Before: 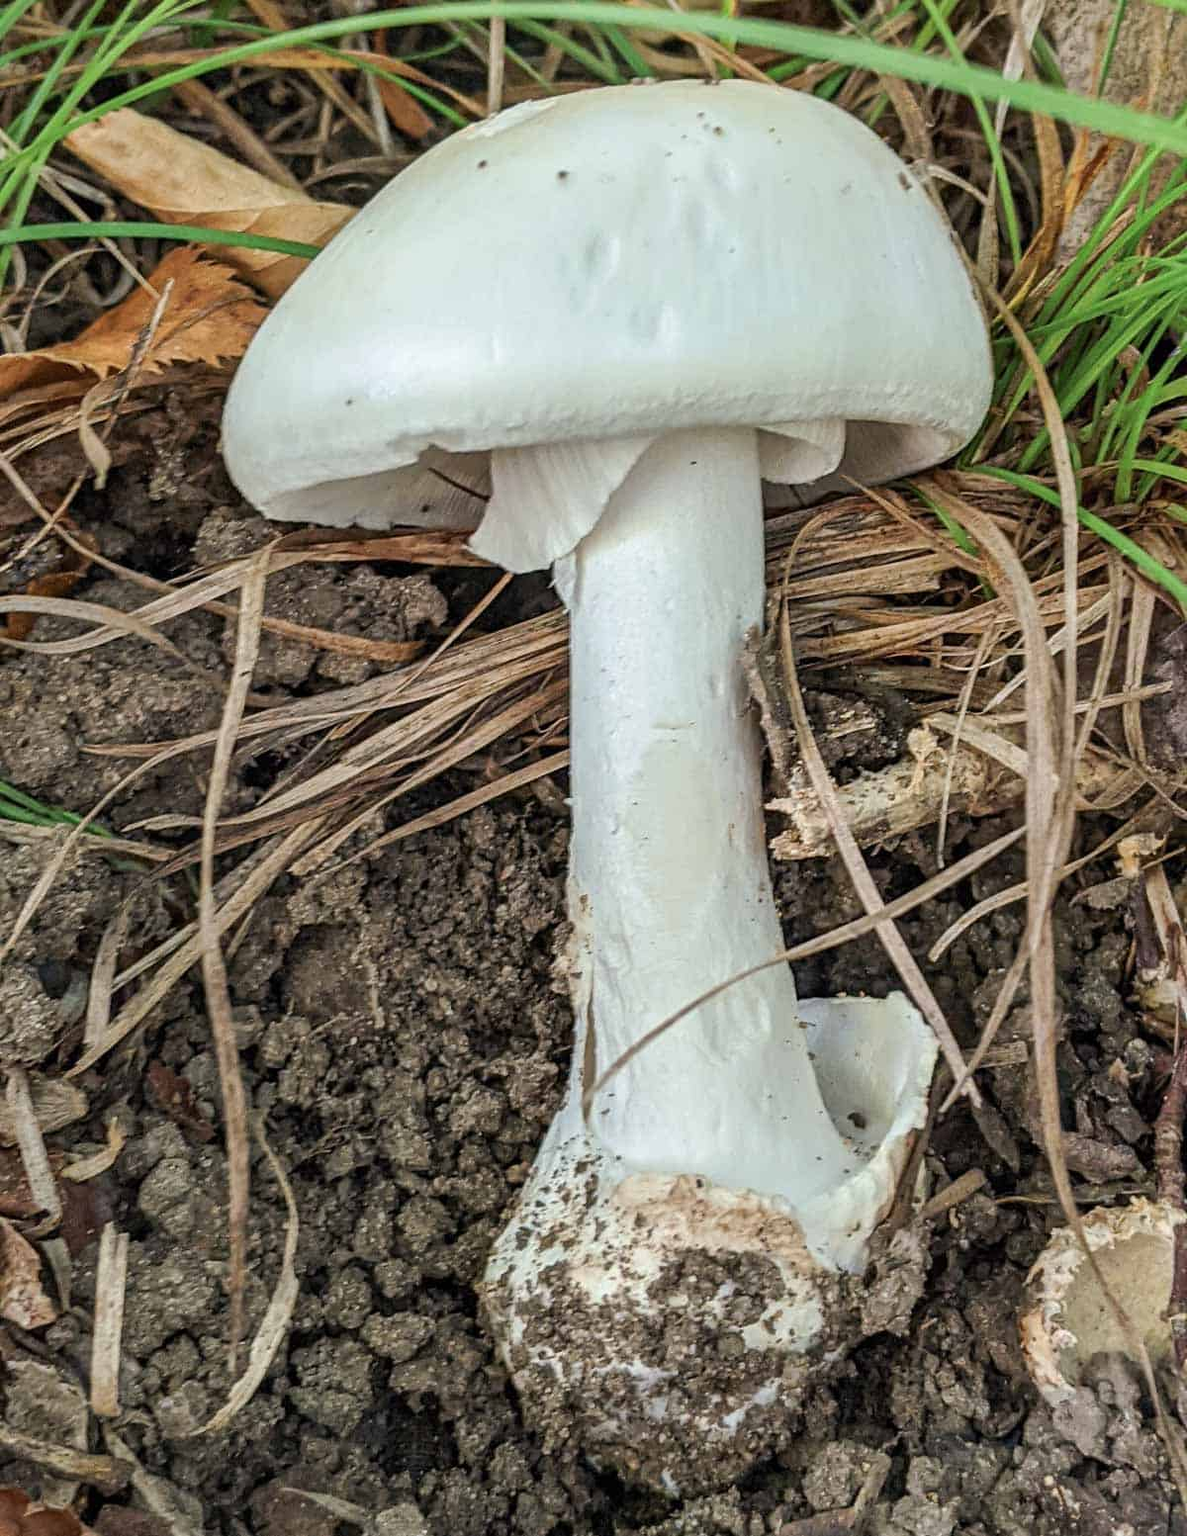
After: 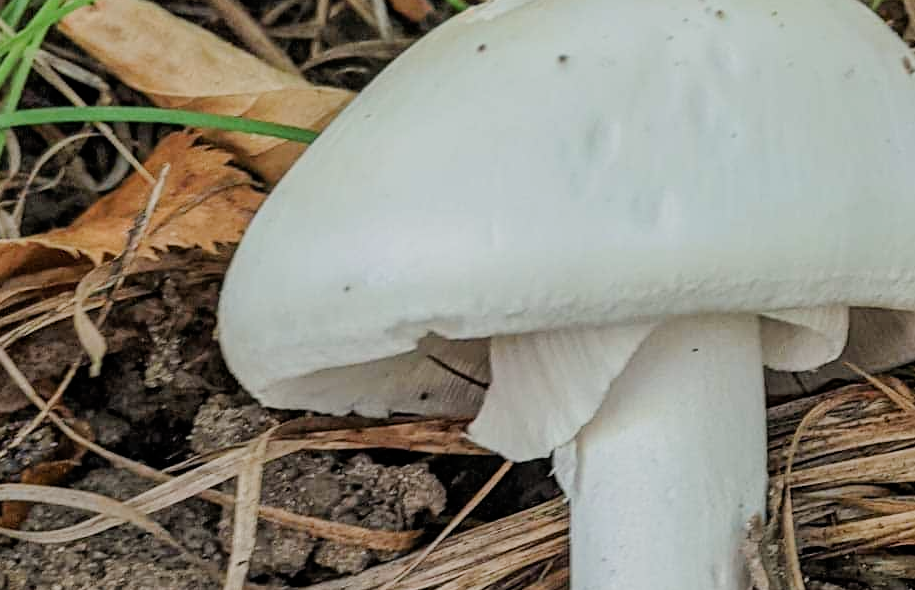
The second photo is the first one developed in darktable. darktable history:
filmic rgb: black relative exposure -7.65 EV, white relative exposure 4.56 EV, hardness 3.61
crop: left 0.554%, top 7.644%, right 23.18%, bottom 54.303%
